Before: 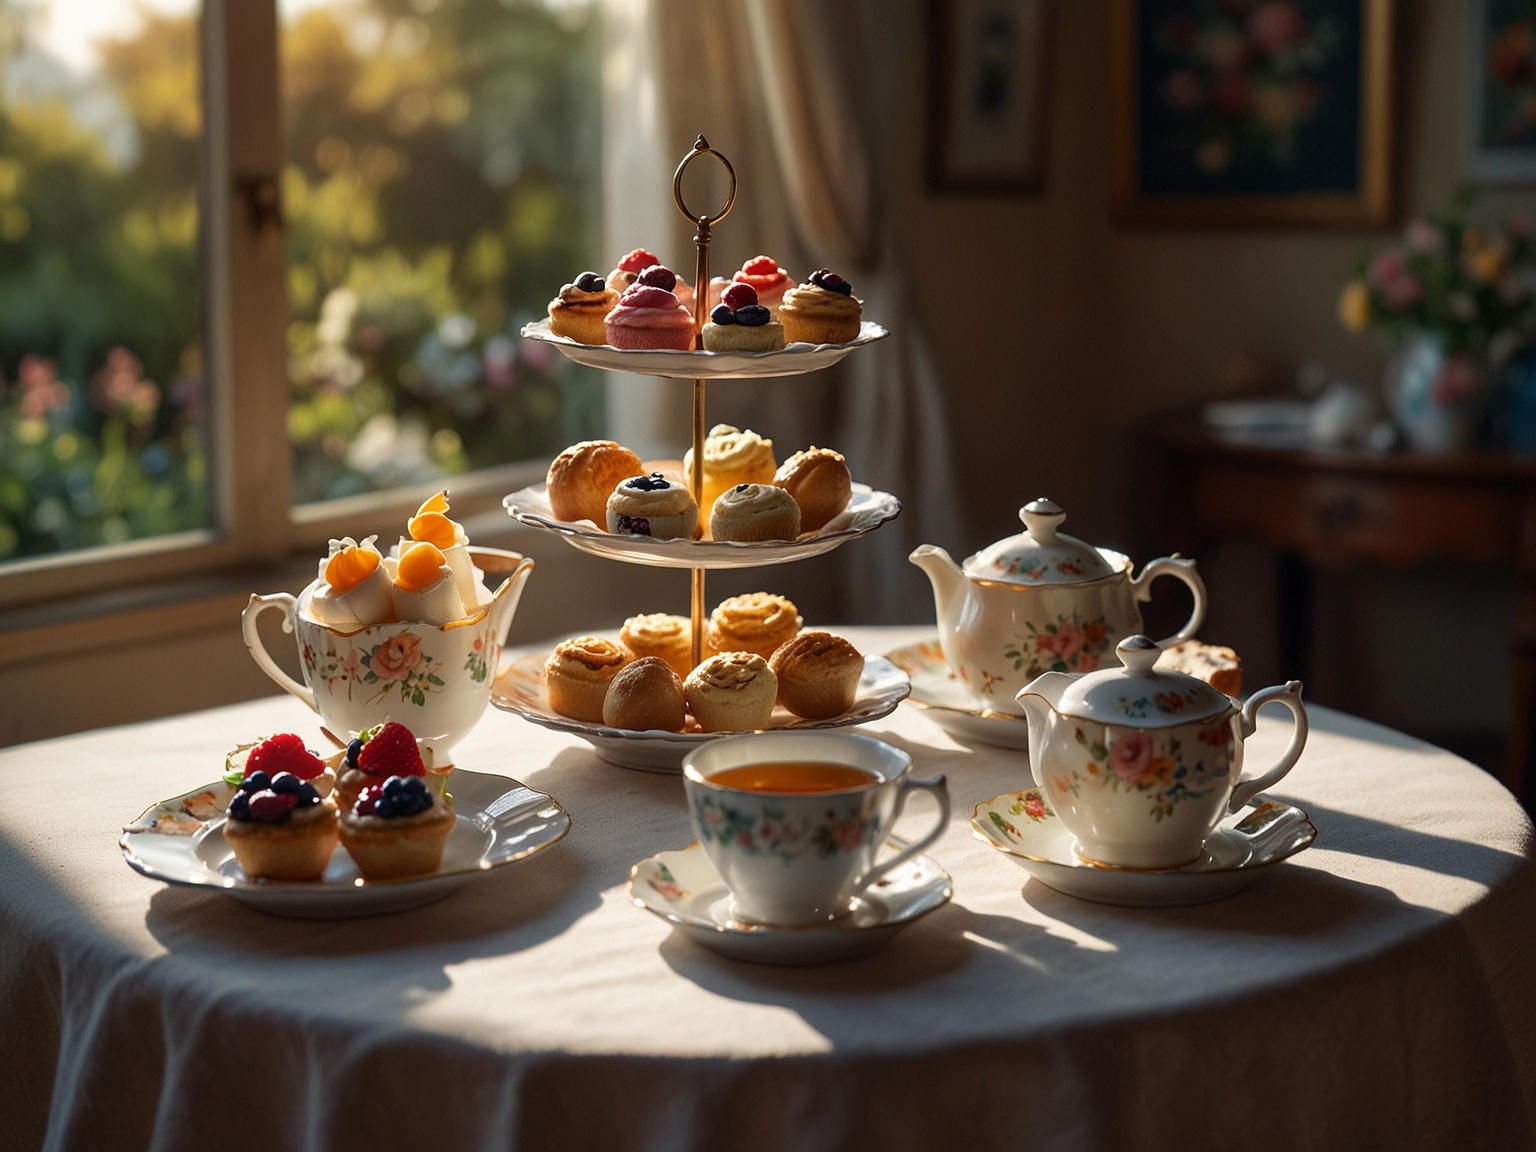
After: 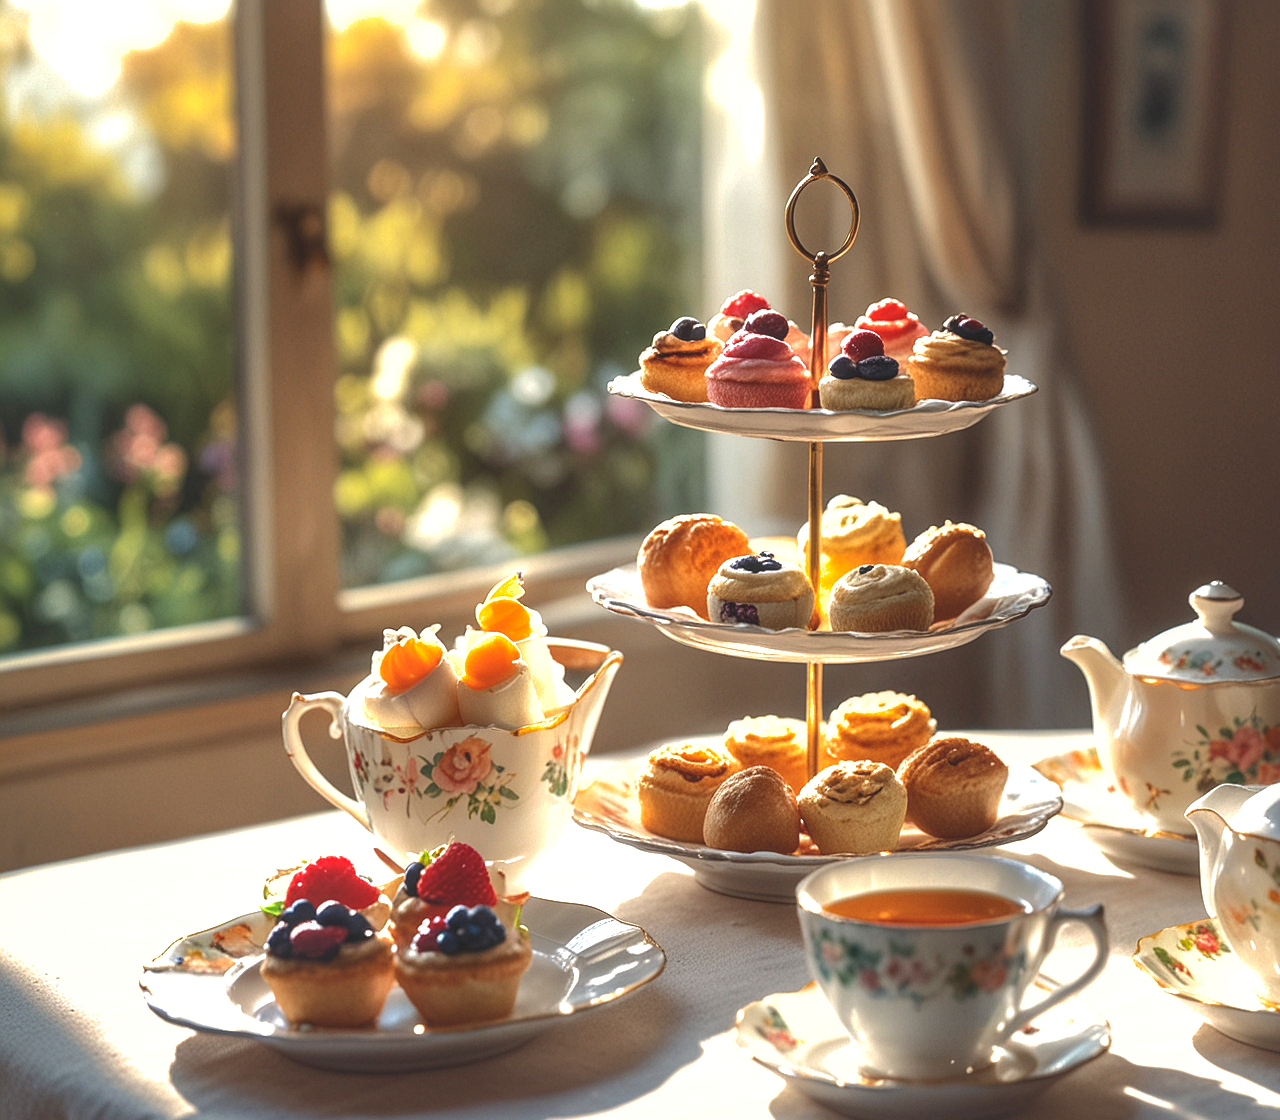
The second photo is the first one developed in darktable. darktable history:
local contrast: on, module defaults
shadows and highlights: on, module defaults
crop: right 28.535%, bottom 16.627%
exposure: black level correction -0.006, exposure 1 EV, compensate highlight preservation false
